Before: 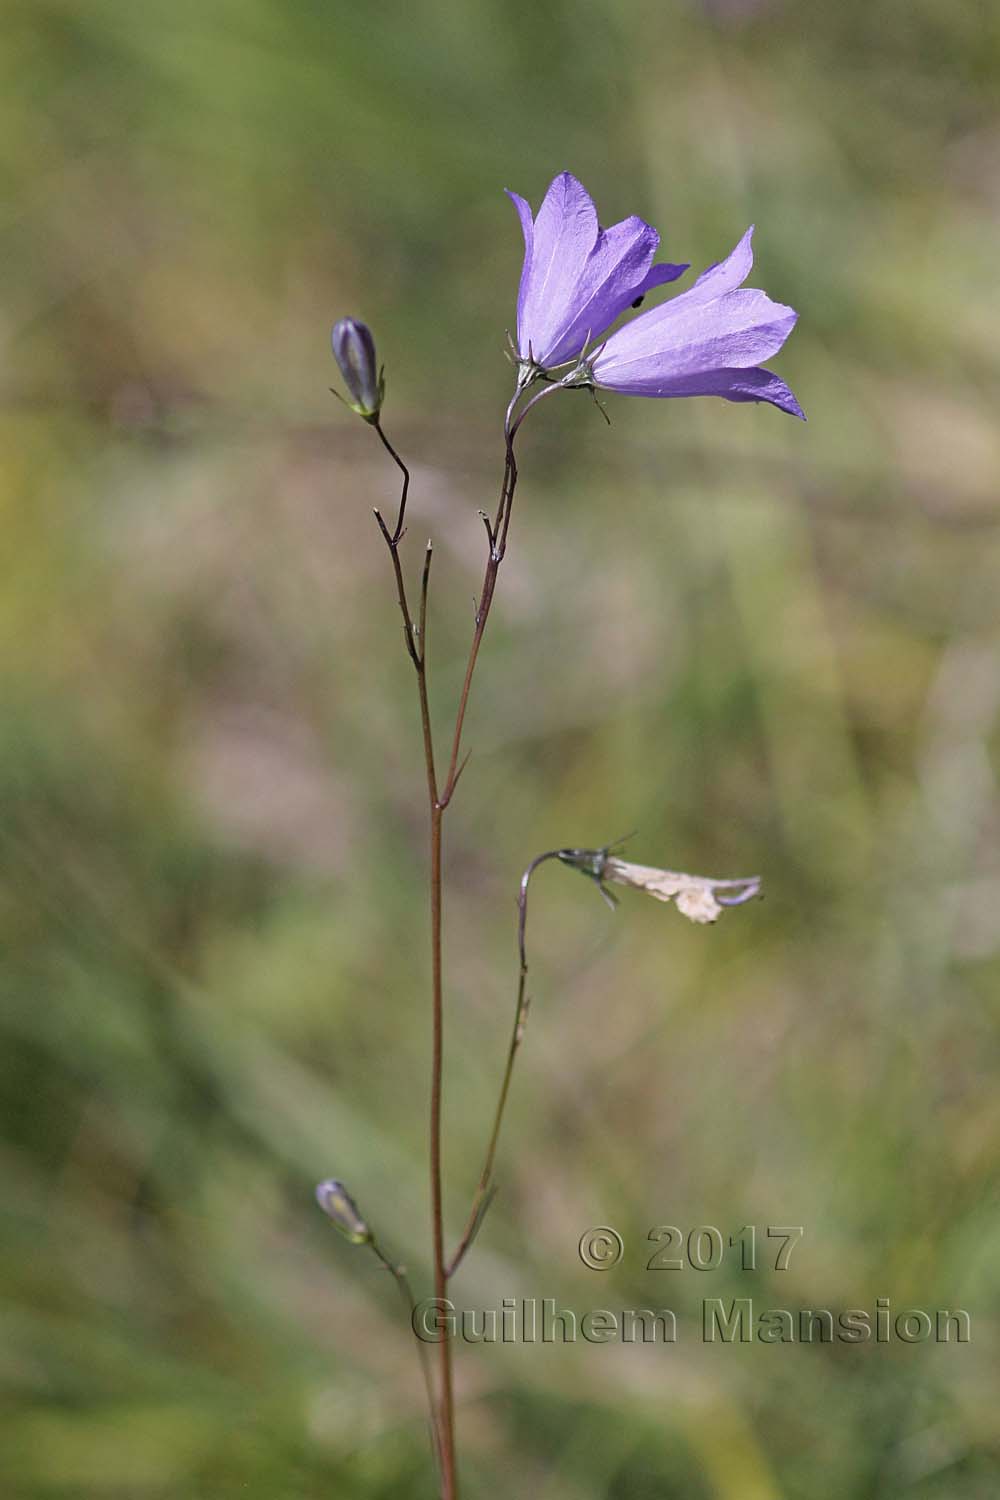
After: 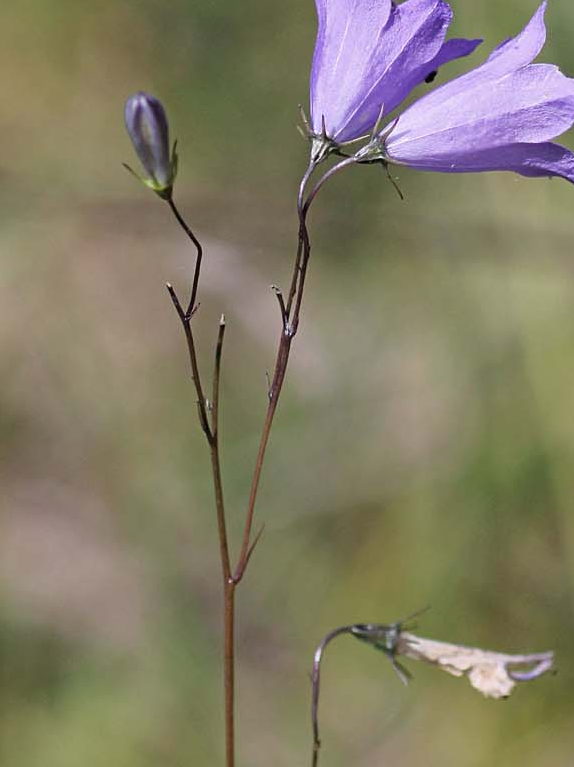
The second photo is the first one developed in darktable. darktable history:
crop: left 20.725%, top 15.01%, right 21.85%, bottom 33.855%
